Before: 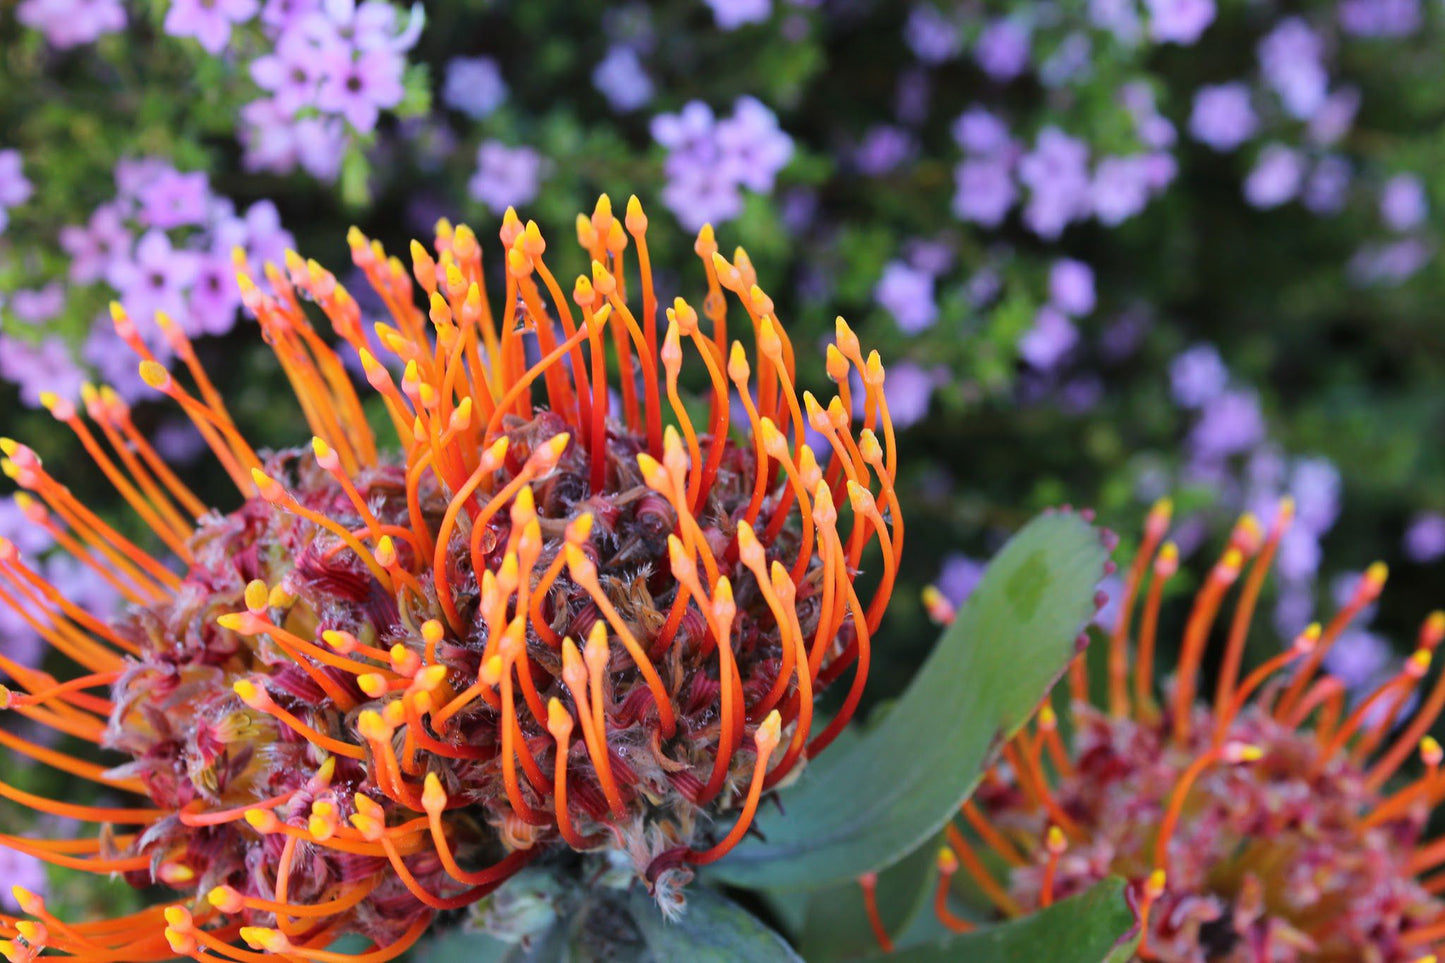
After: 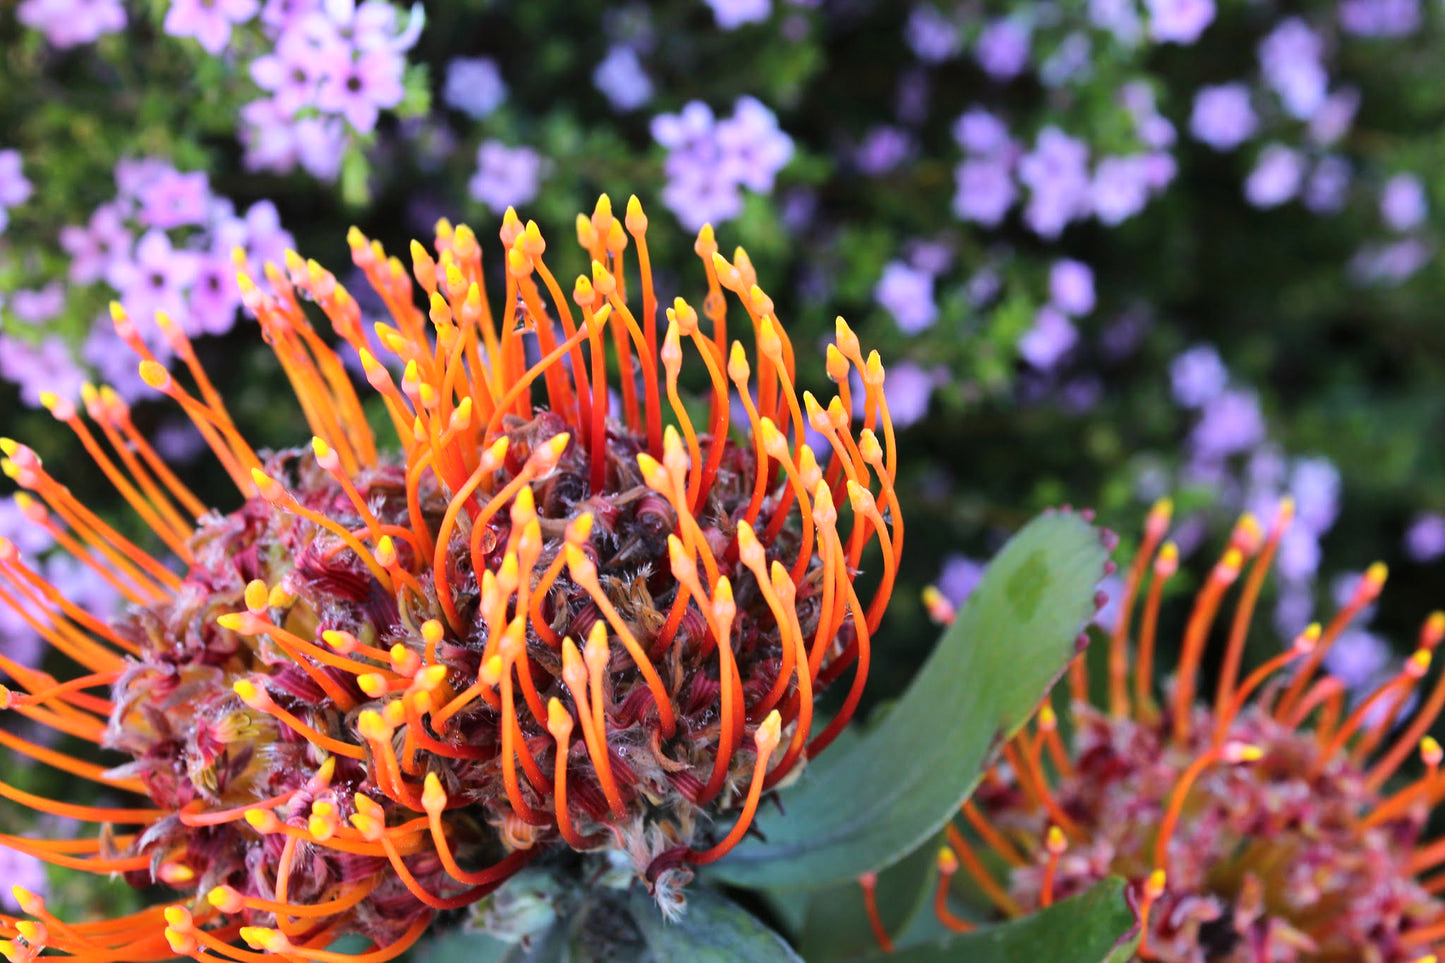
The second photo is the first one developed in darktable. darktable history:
white balance: emerald 1
tone equalizer: -8 EV -0.417 EV, -7 EV -0.389 EV, -6 EV -0.333 EV, -5 EV -0.222 EV, -3 EV 0.222 EV, -2 EV 0.333 EV, -1 EV 0.389 EV, +0 EV 0.417 EV, edges refinement/feathering 500, mask exposure compensation -1.57 EV, preserve details no
